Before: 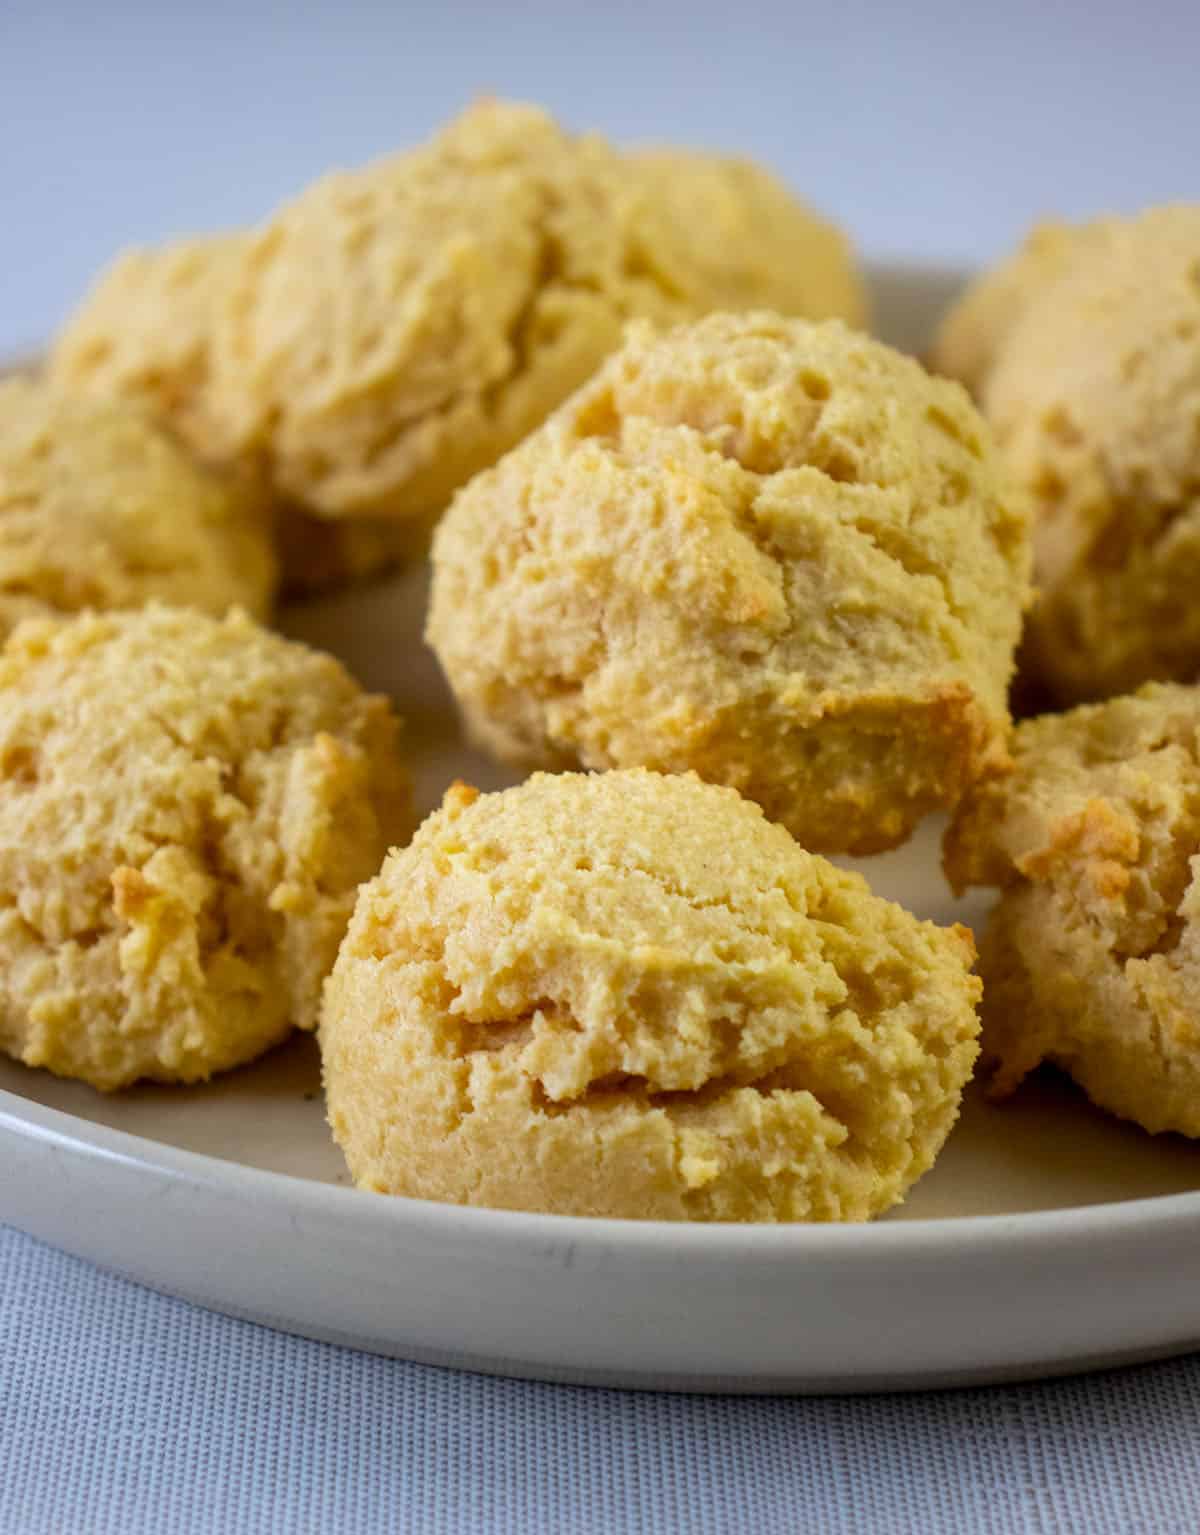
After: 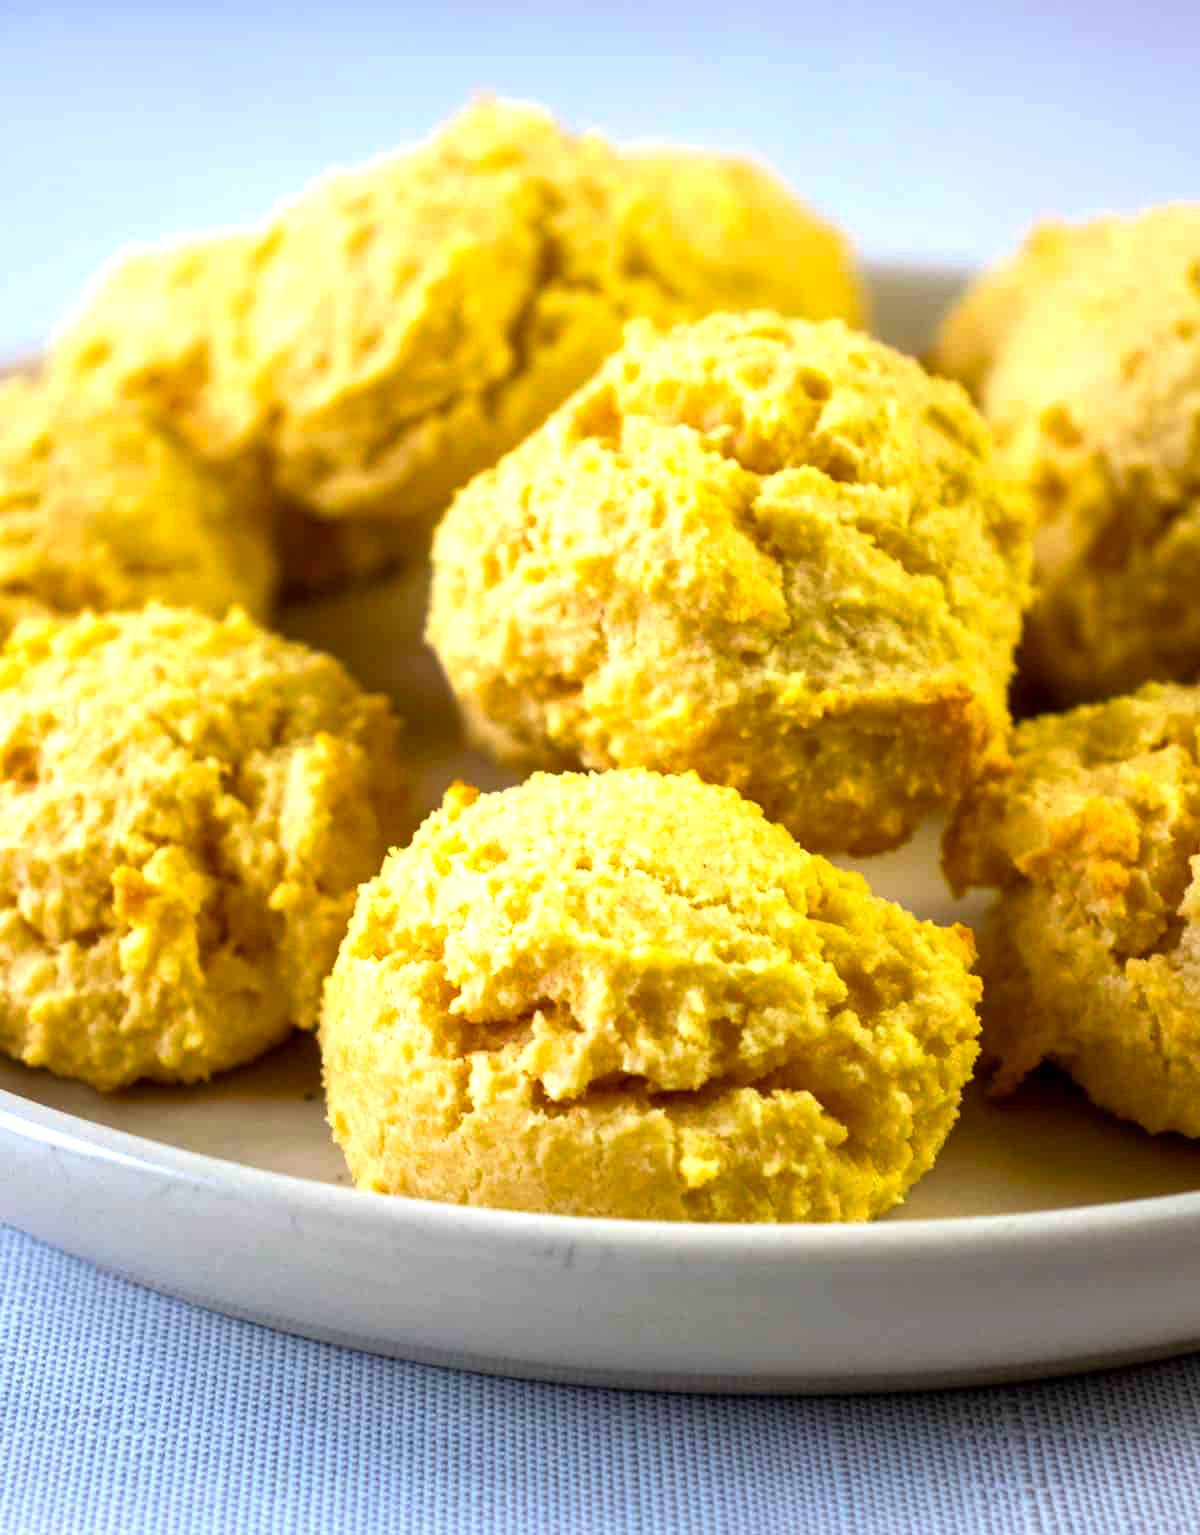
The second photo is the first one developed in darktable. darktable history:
color balance rgb: perceptual saturation grading › global saturation 19.683%, perceptual brilliance grading › global brilliance 12.309%, perceptual brilliance grading › highlights 15.027%, global vibrance 20%
